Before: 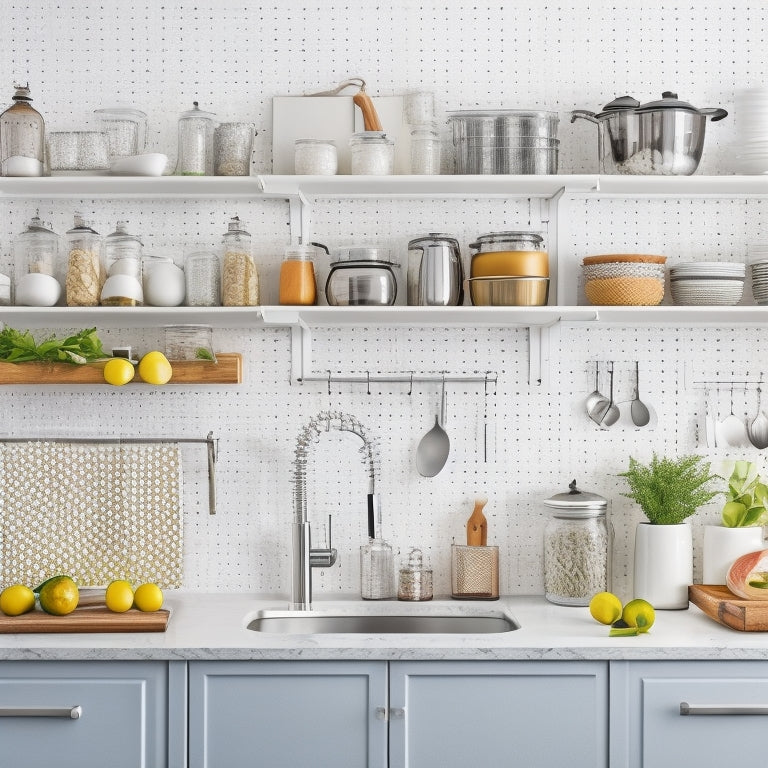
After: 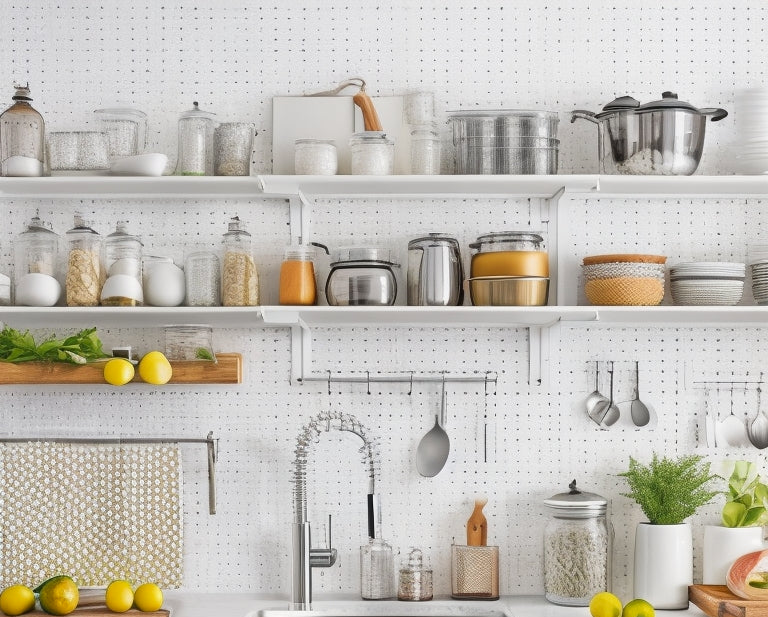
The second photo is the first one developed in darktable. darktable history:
contrast brightness saturation: contrast -0.02, brightness -0.01, saturation 0.03
crop: bottom 19.644%
